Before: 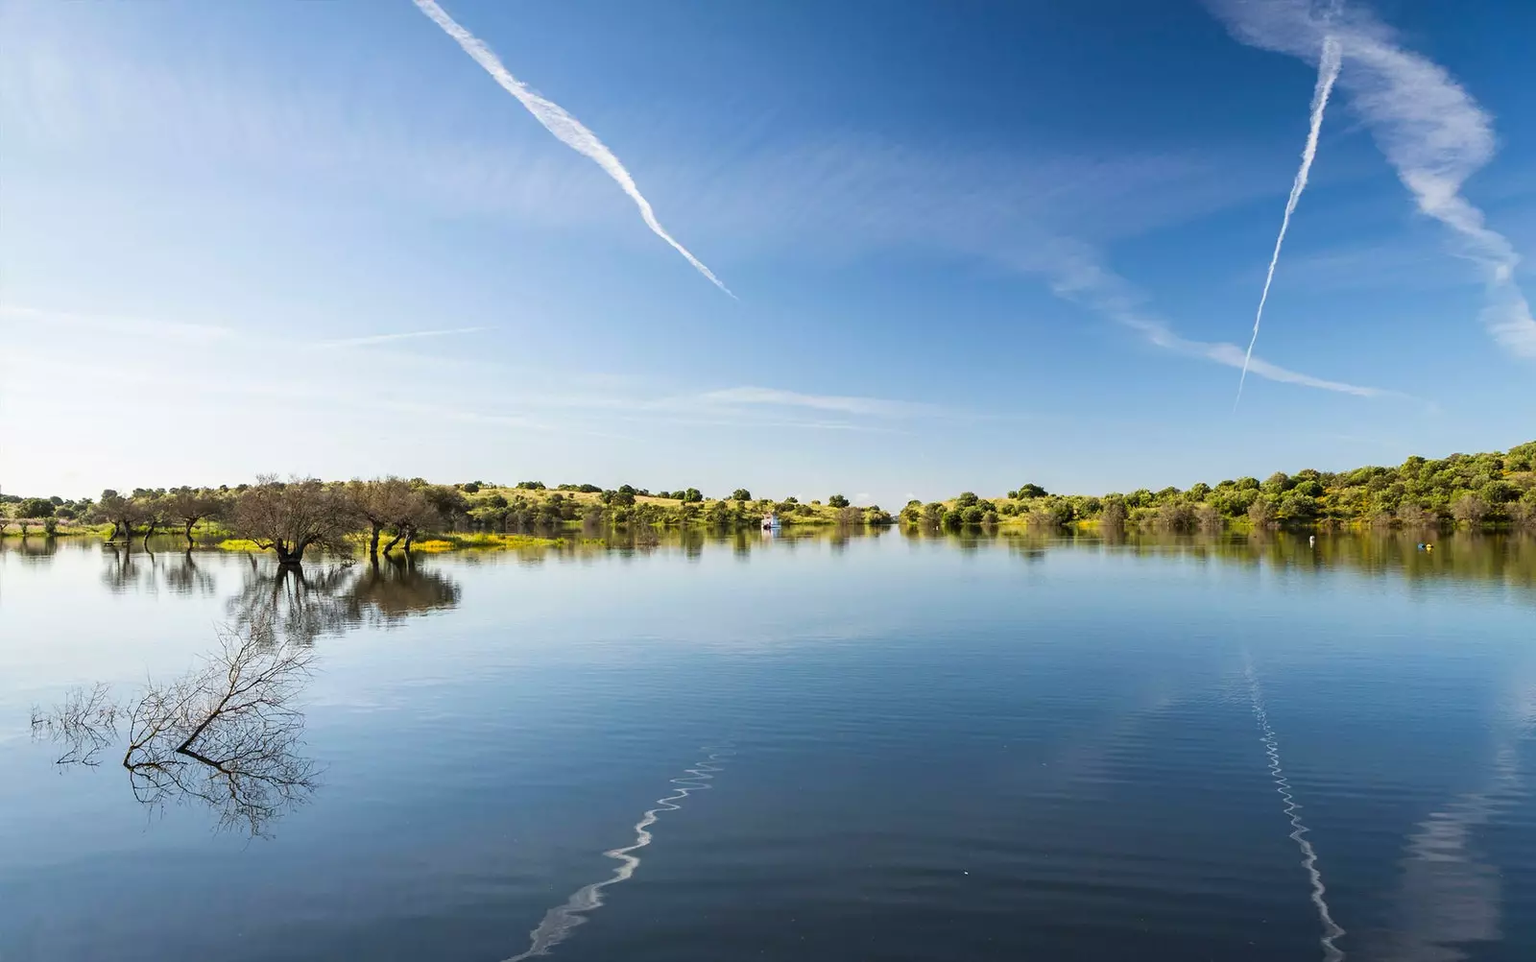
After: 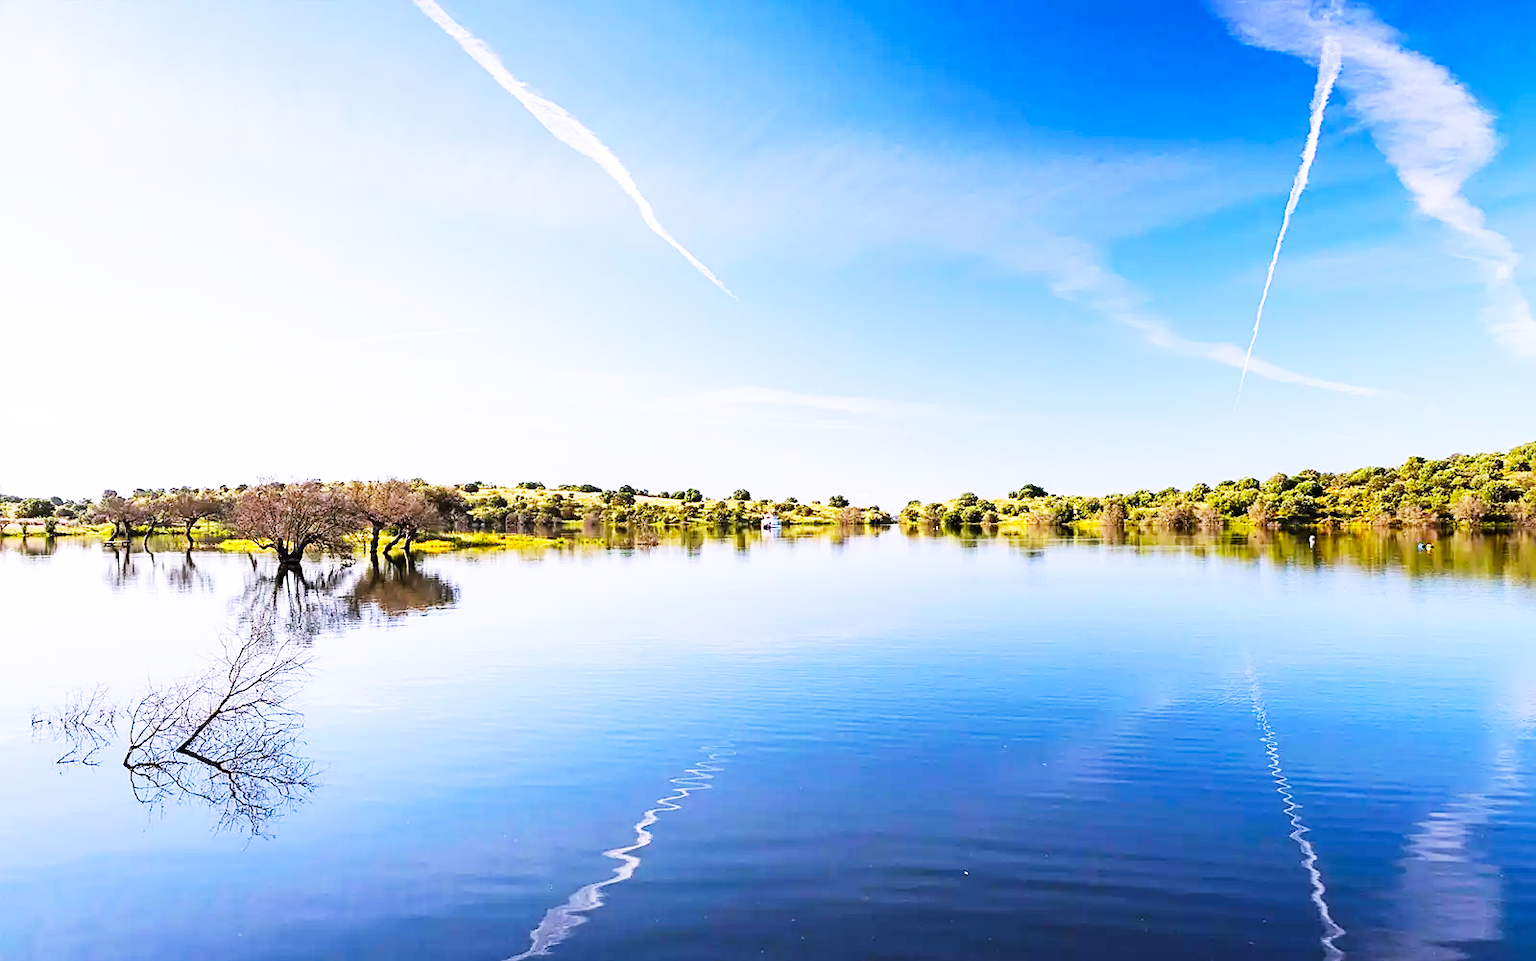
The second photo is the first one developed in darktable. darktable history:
rgb curve: curves: ch0 [(0, 0) (0.175, 0.154) (0.785, 0.663) (1, 1)]
white balance: red 1.042, blue 1.17
base curve: curves: ch0 [(0, 0) (0.007, 0.004) (0.027, 0.03) (0.046, 0.07) (0.207, 0.54) (0.442, 0.872) (0.673, 0.972) (1, 1)], preserve colors none
sharpen: on, module defaults
contrast brightness saturation: contrast 0.03, brightness 0.06, saturation 0.13
